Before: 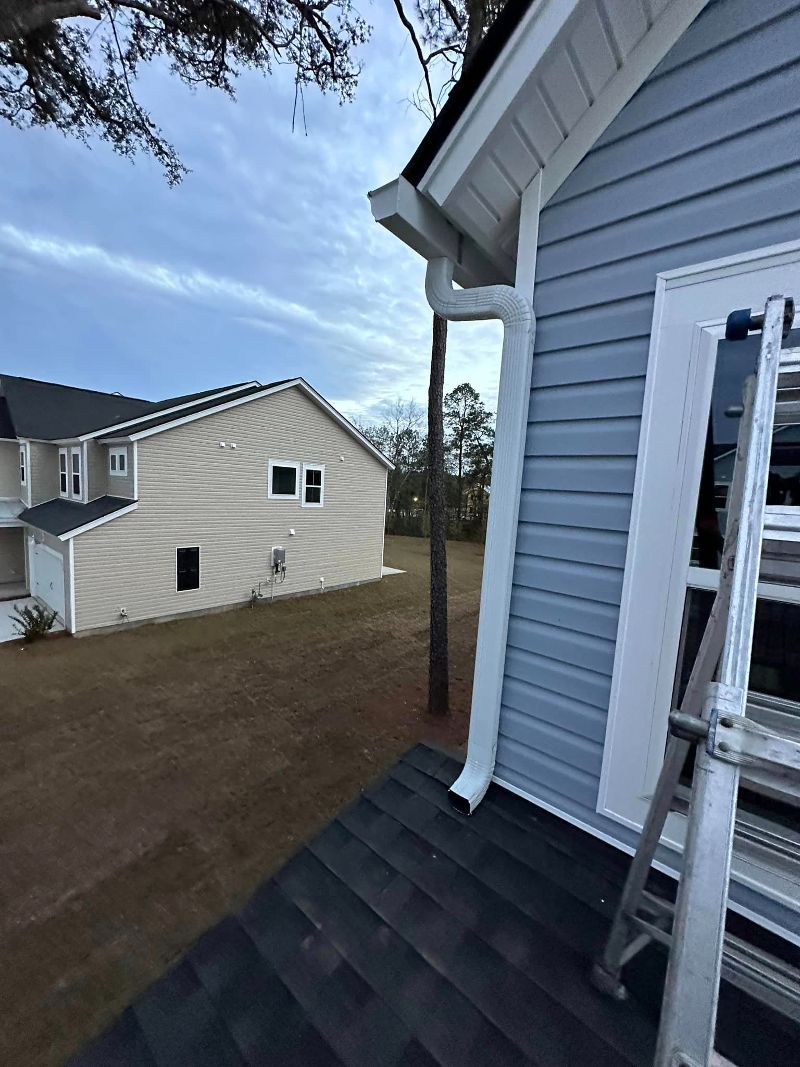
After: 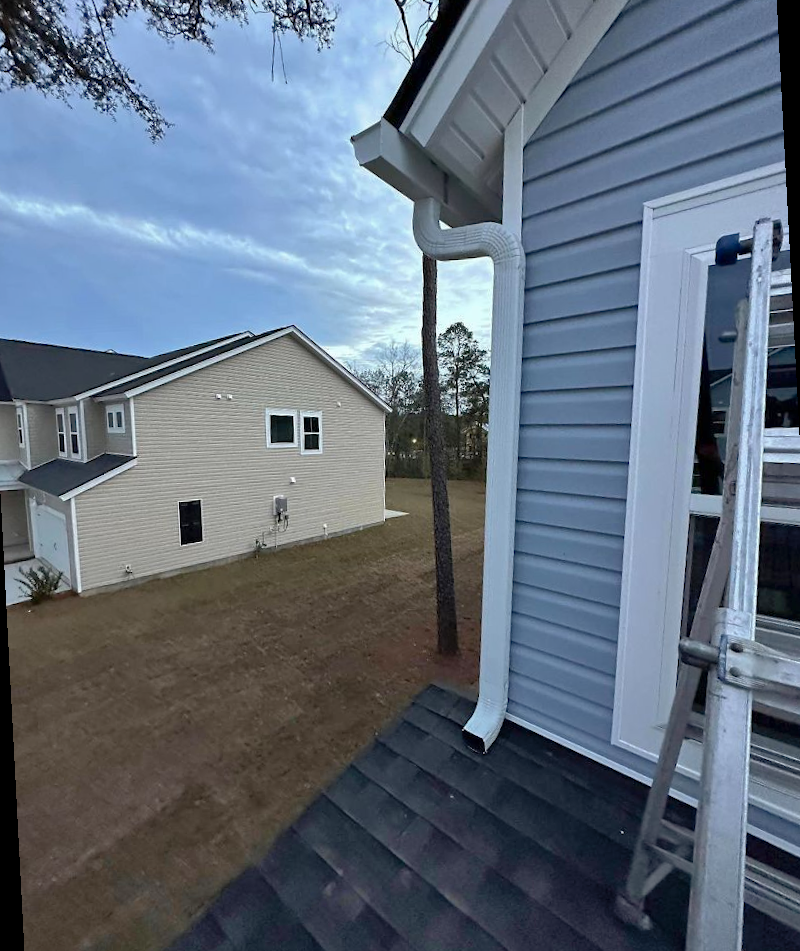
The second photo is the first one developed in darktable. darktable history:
rotate and perspective: rotation -3°, crop left 0.031, crop right 0.968, crop top 0.07, crop bottom 0.93
shadows and highlights: on, module defaults
